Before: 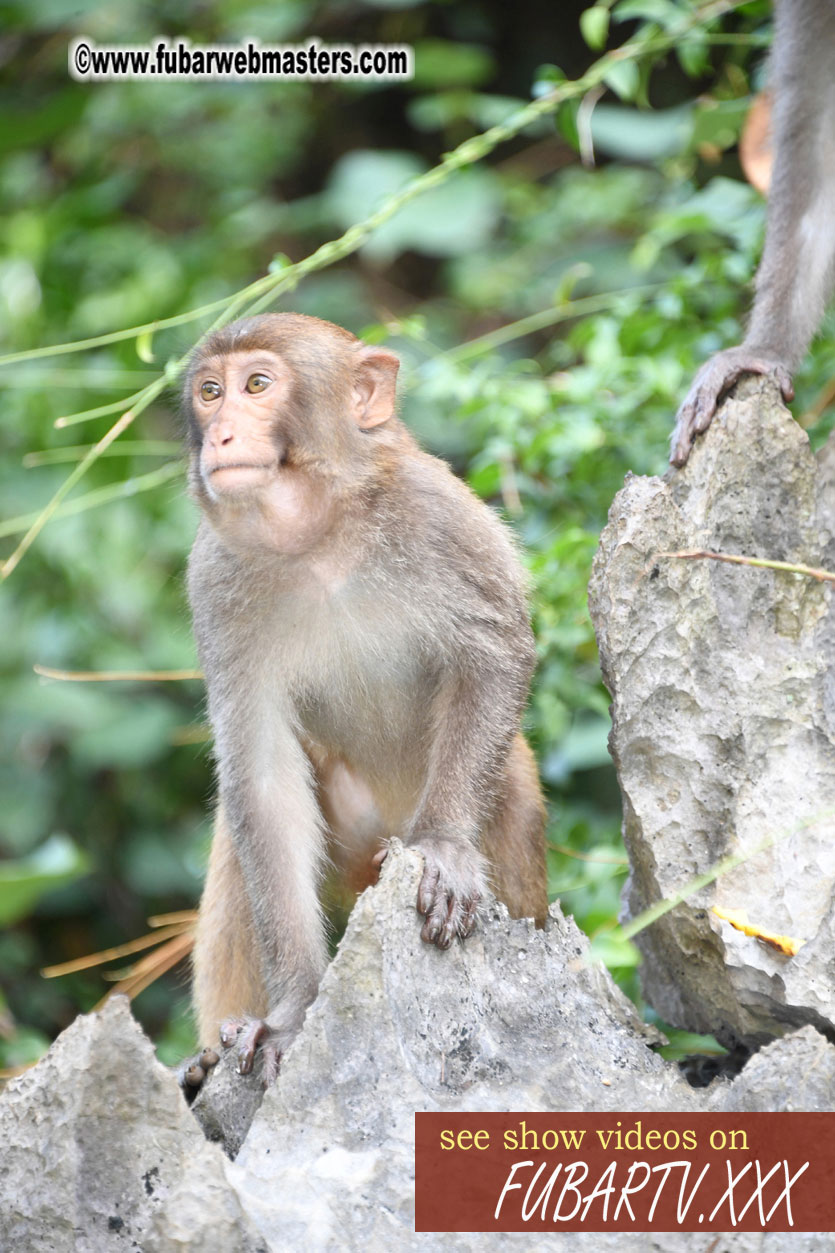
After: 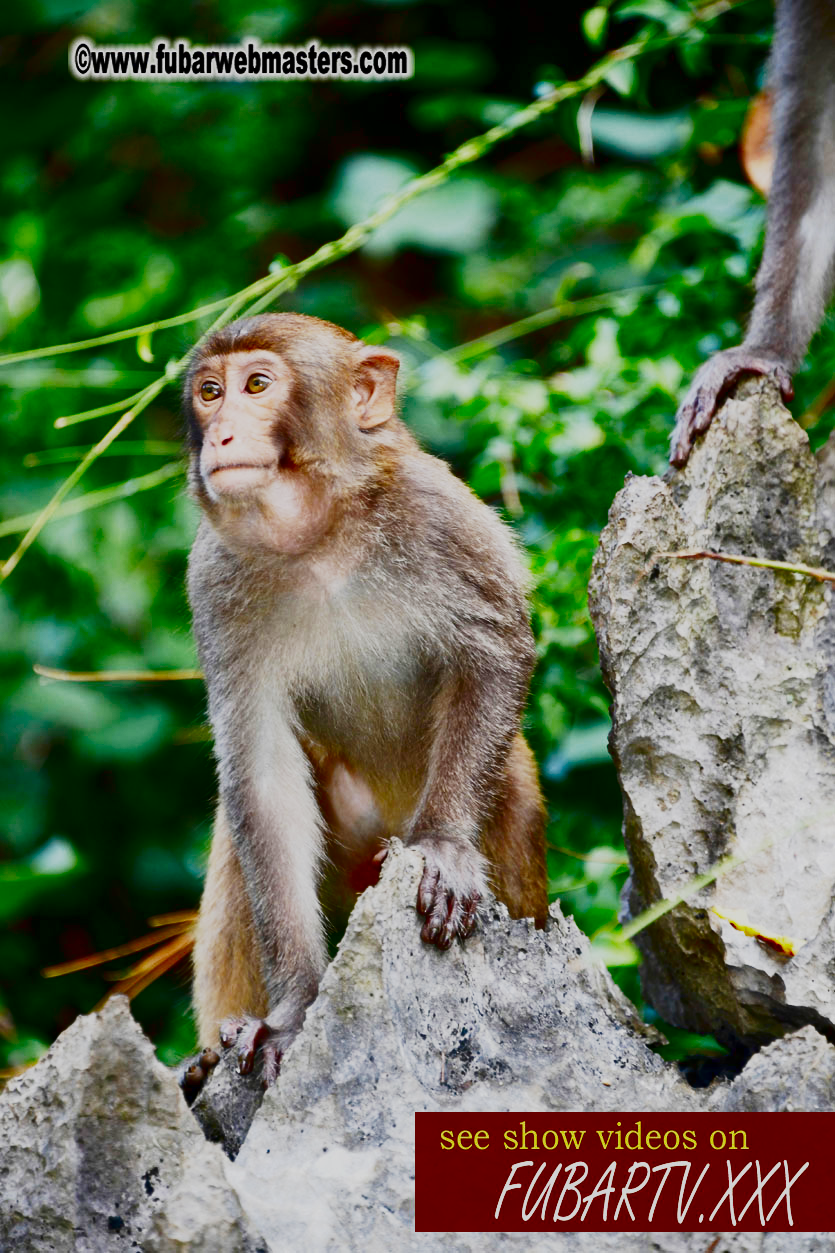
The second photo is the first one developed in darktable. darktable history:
base curve: curves: ch0 [(0, 0) (0.088, 0.125) (0.176, 0.251) (0.354, 0.501) (0.613, 0.749) (1, 0.877)], preserve colors none
contrast brightness saturation: brightness -1, saturation 1
